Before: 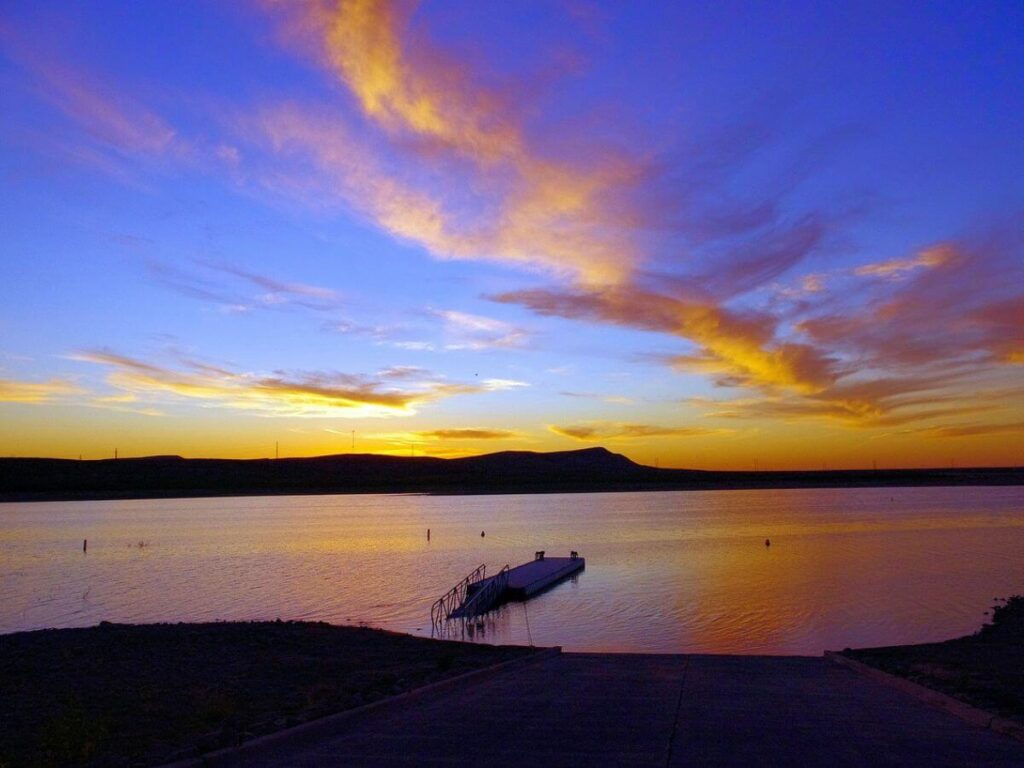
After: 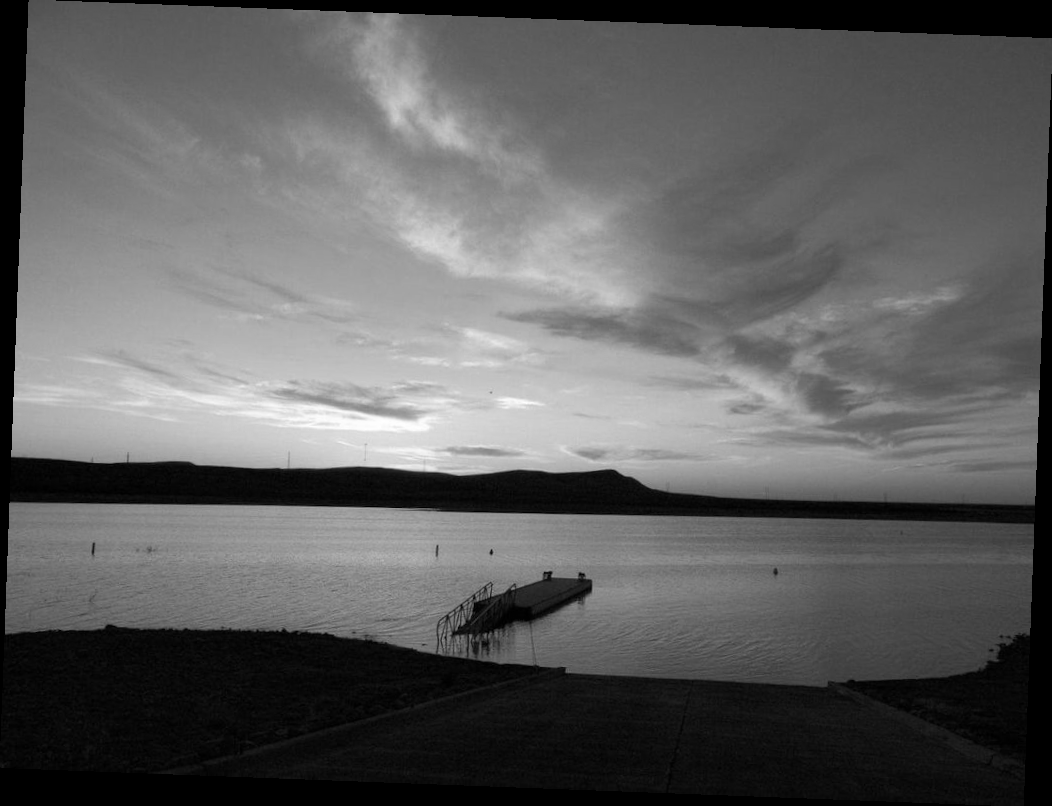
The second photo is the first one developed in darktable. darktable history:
rotate and perspective: rotation 2.17°, automatic cropping off
color contrast: green-magenta contrast 0, blue-yellow contrast 0
